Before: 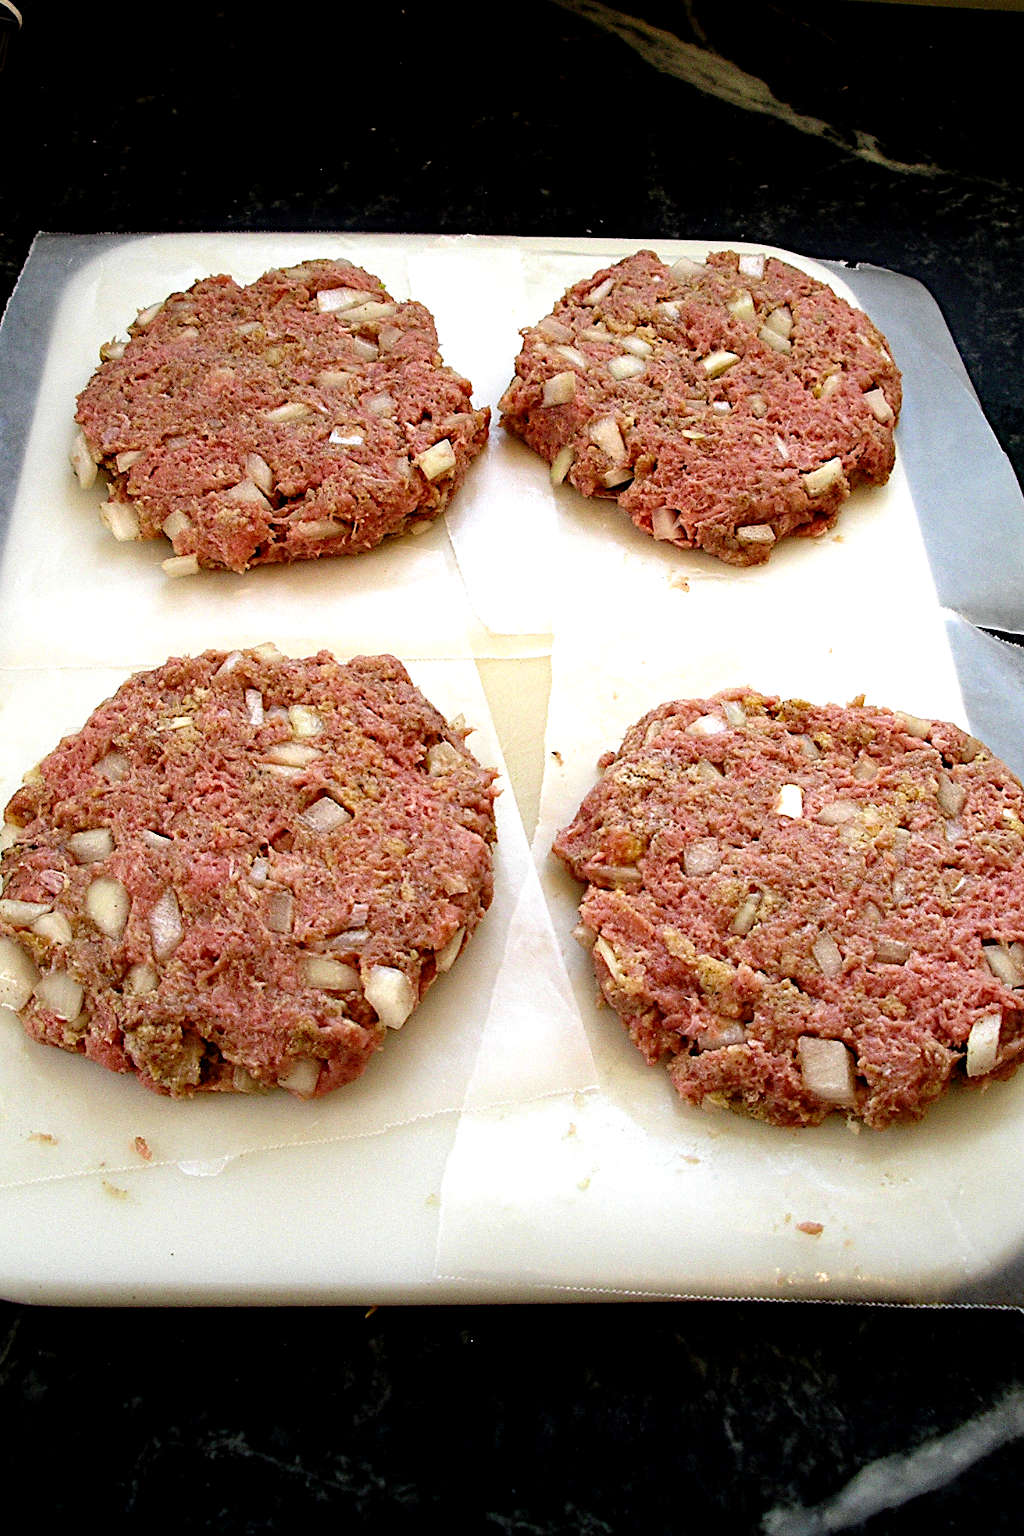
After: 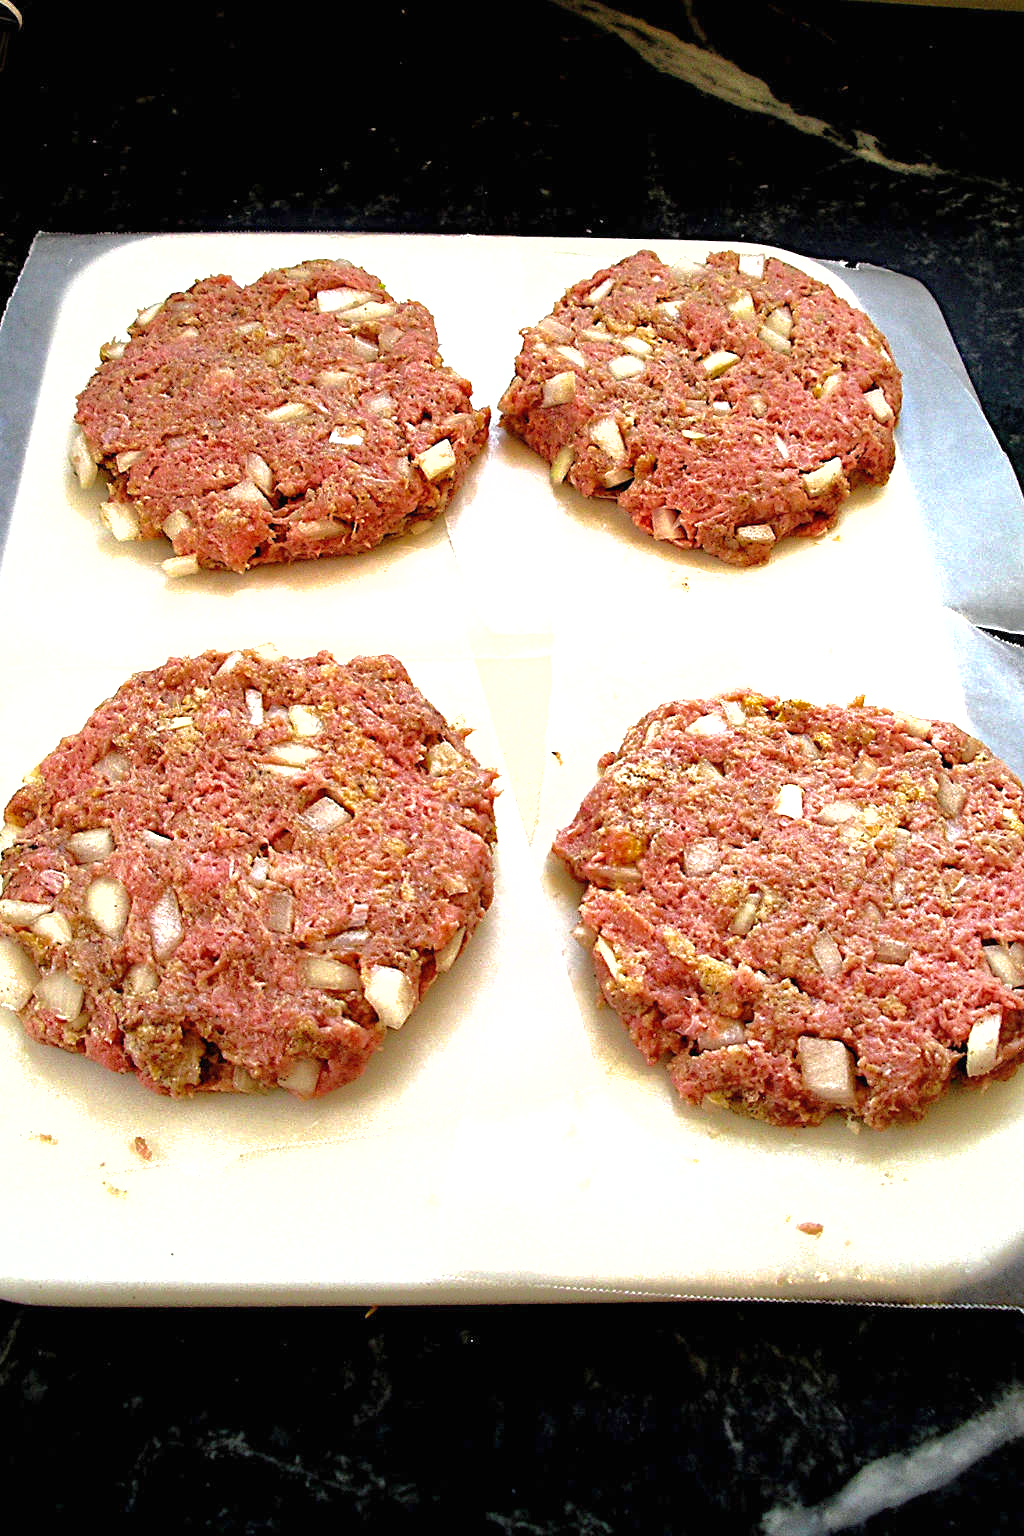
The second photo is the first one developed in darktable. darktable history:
shadows and highlights: shadows 30.19
exposure: black level correction 0, exposure 0.697 EV, compensate exposure bias true, compensate highlight preservation false
